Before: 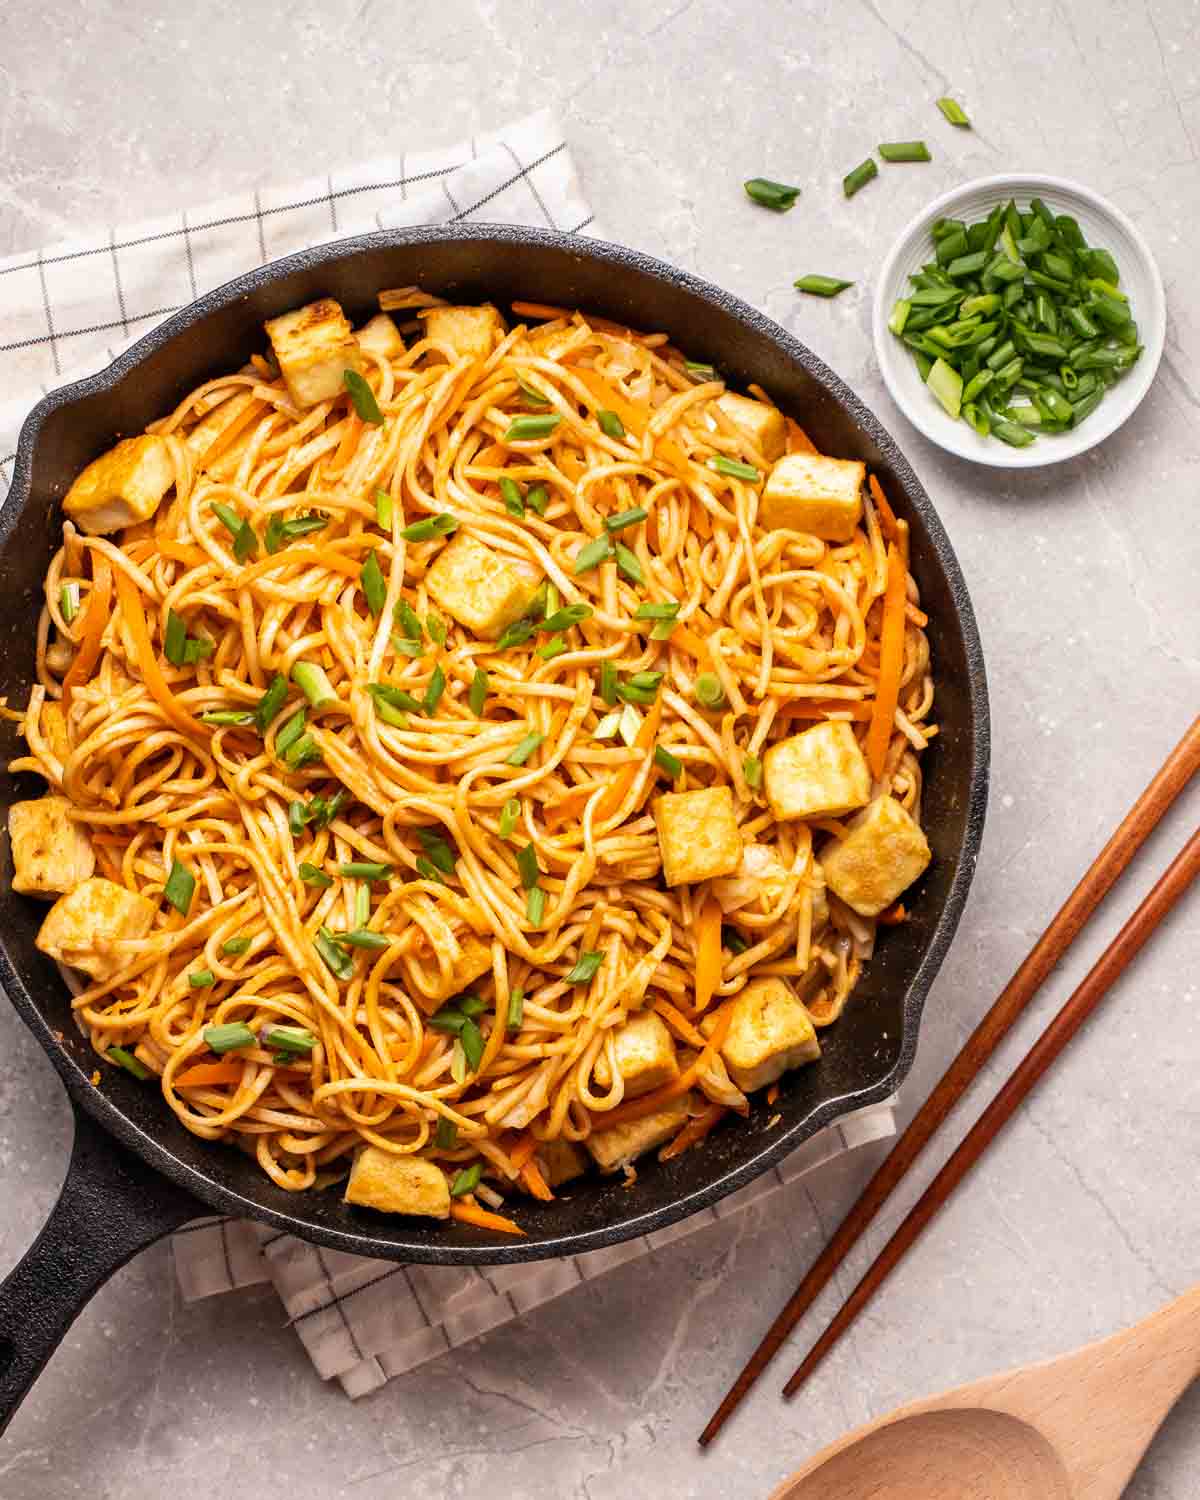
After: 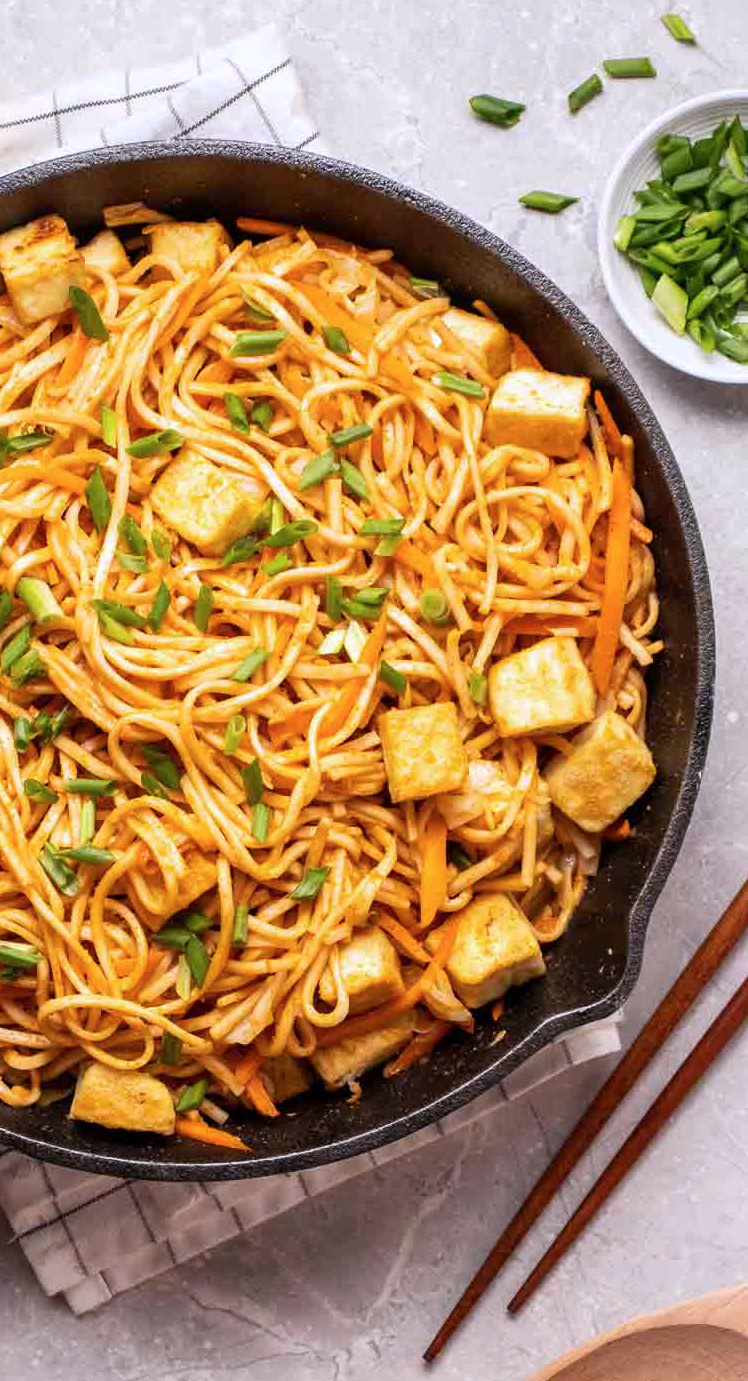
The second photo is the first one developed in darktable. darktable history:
crop and rotate: left 22.918%, top 5.629%, right 14.711%, bottom 2.247%
color calibration: illuminant as shot in camera, x 0.358, y 0.373, temperature 4628.91 K
